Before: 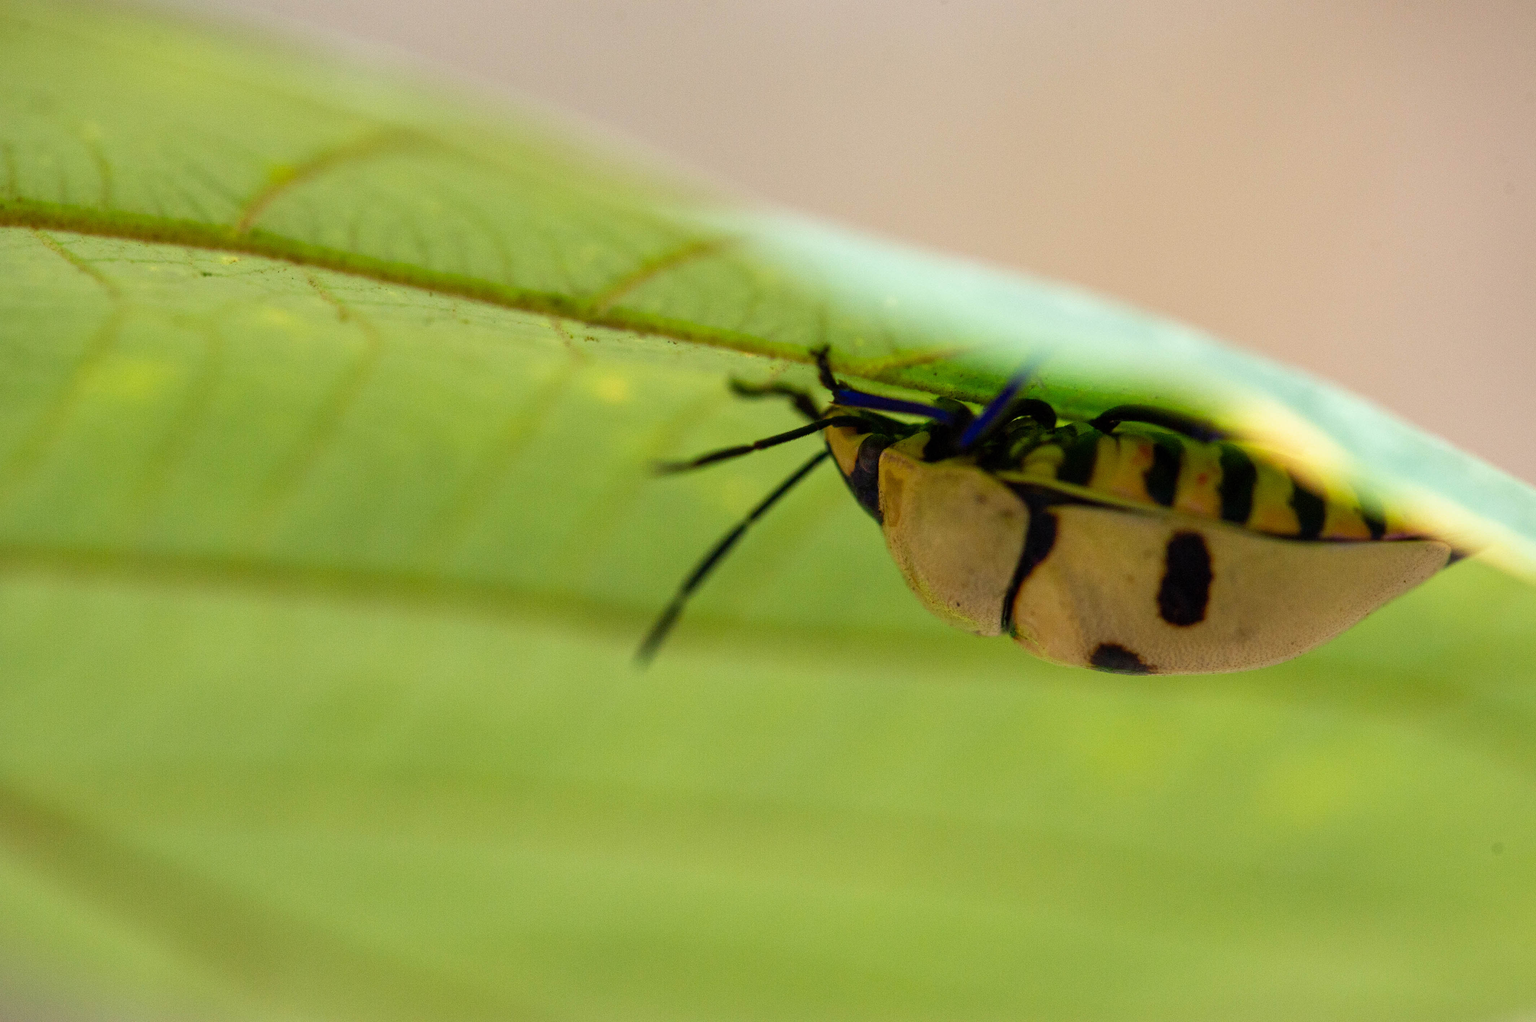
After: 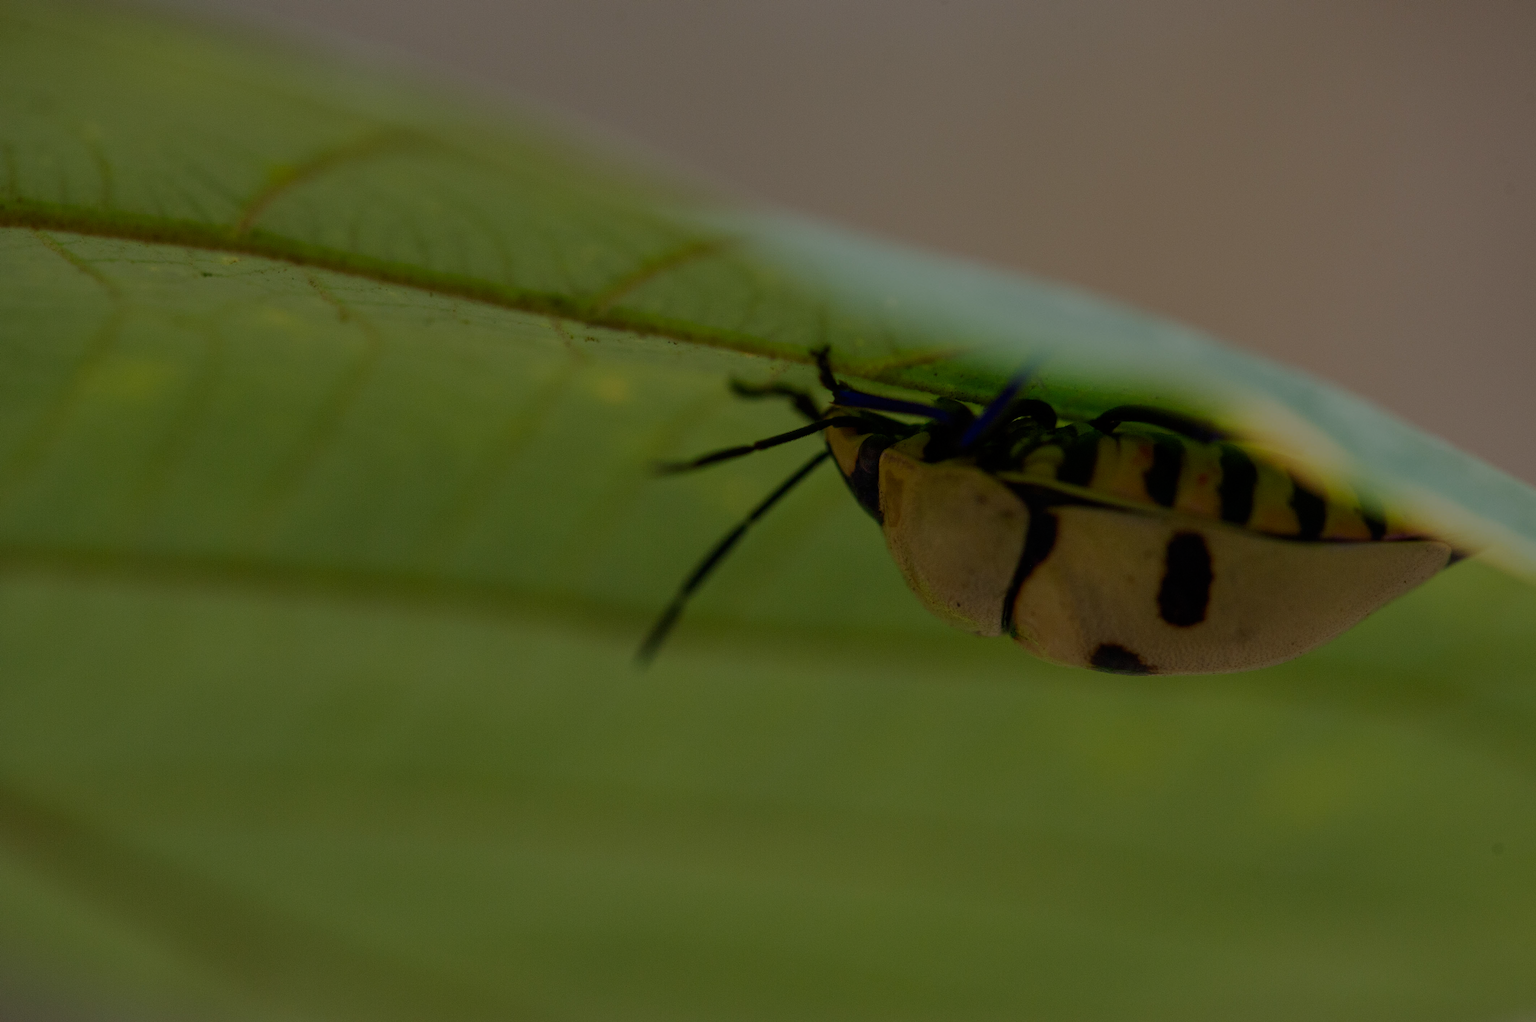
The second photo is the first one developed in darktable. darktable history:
exposure: exposure -2.002 EV, compensate highlight preservation false
bloom: on, module defaults
